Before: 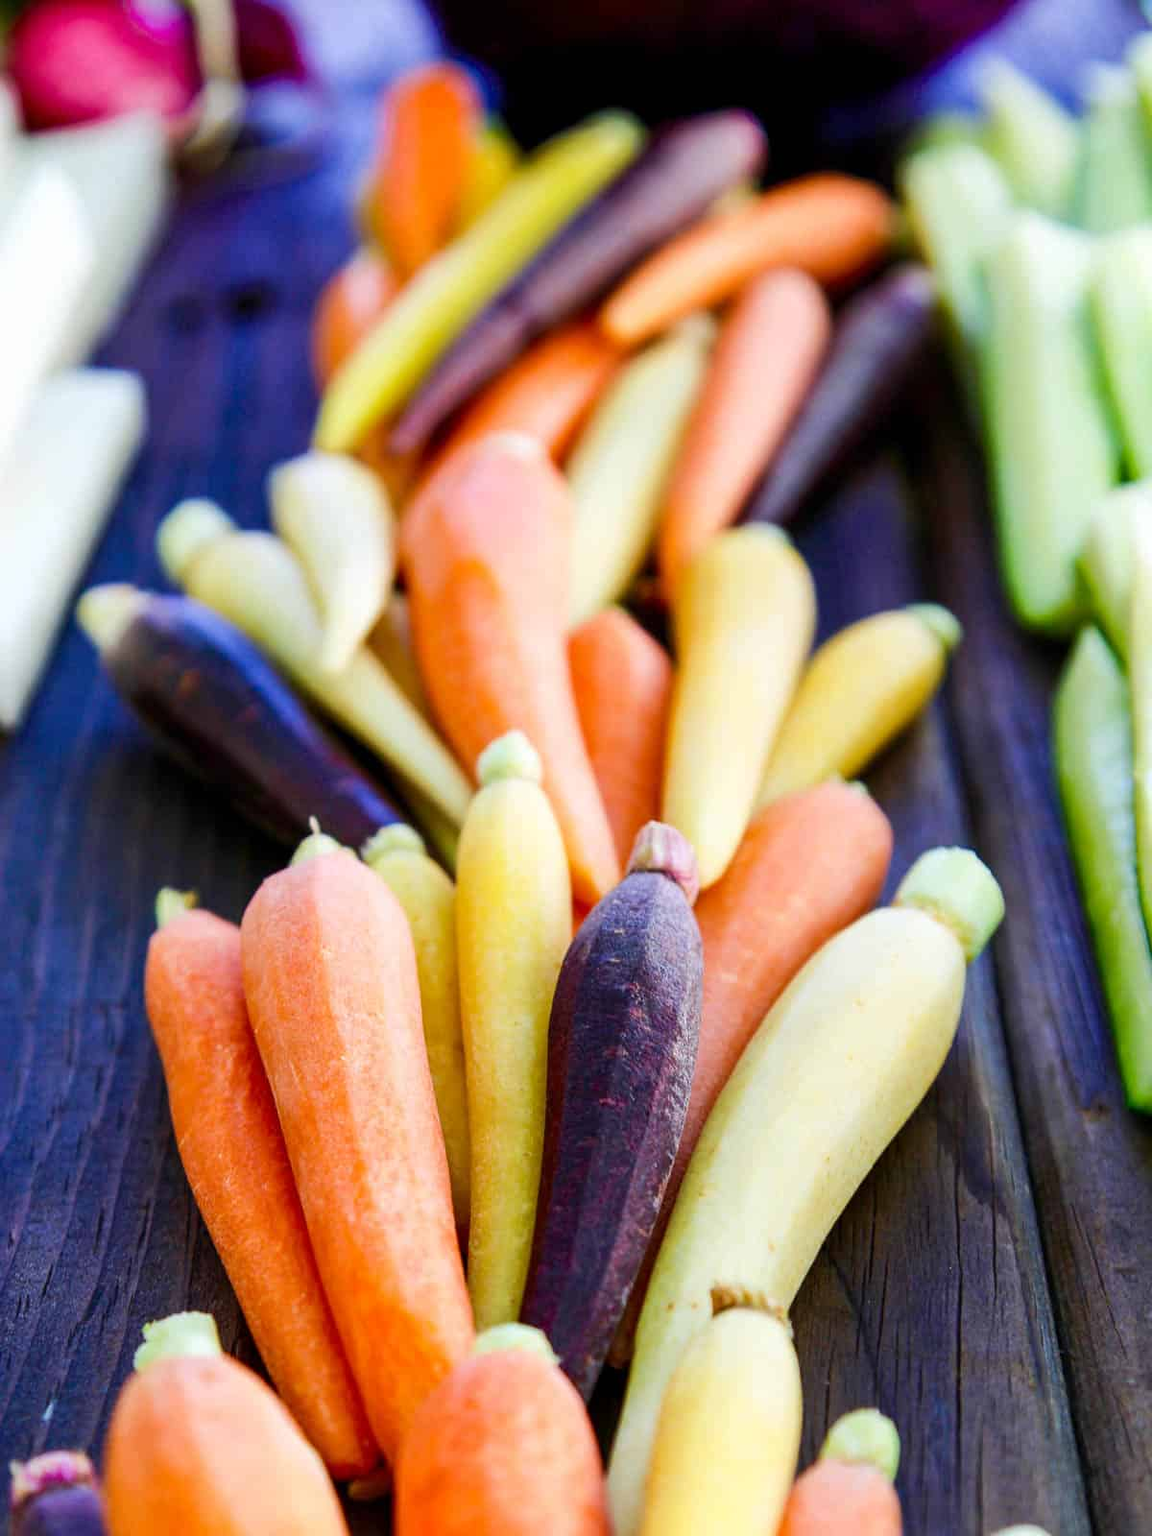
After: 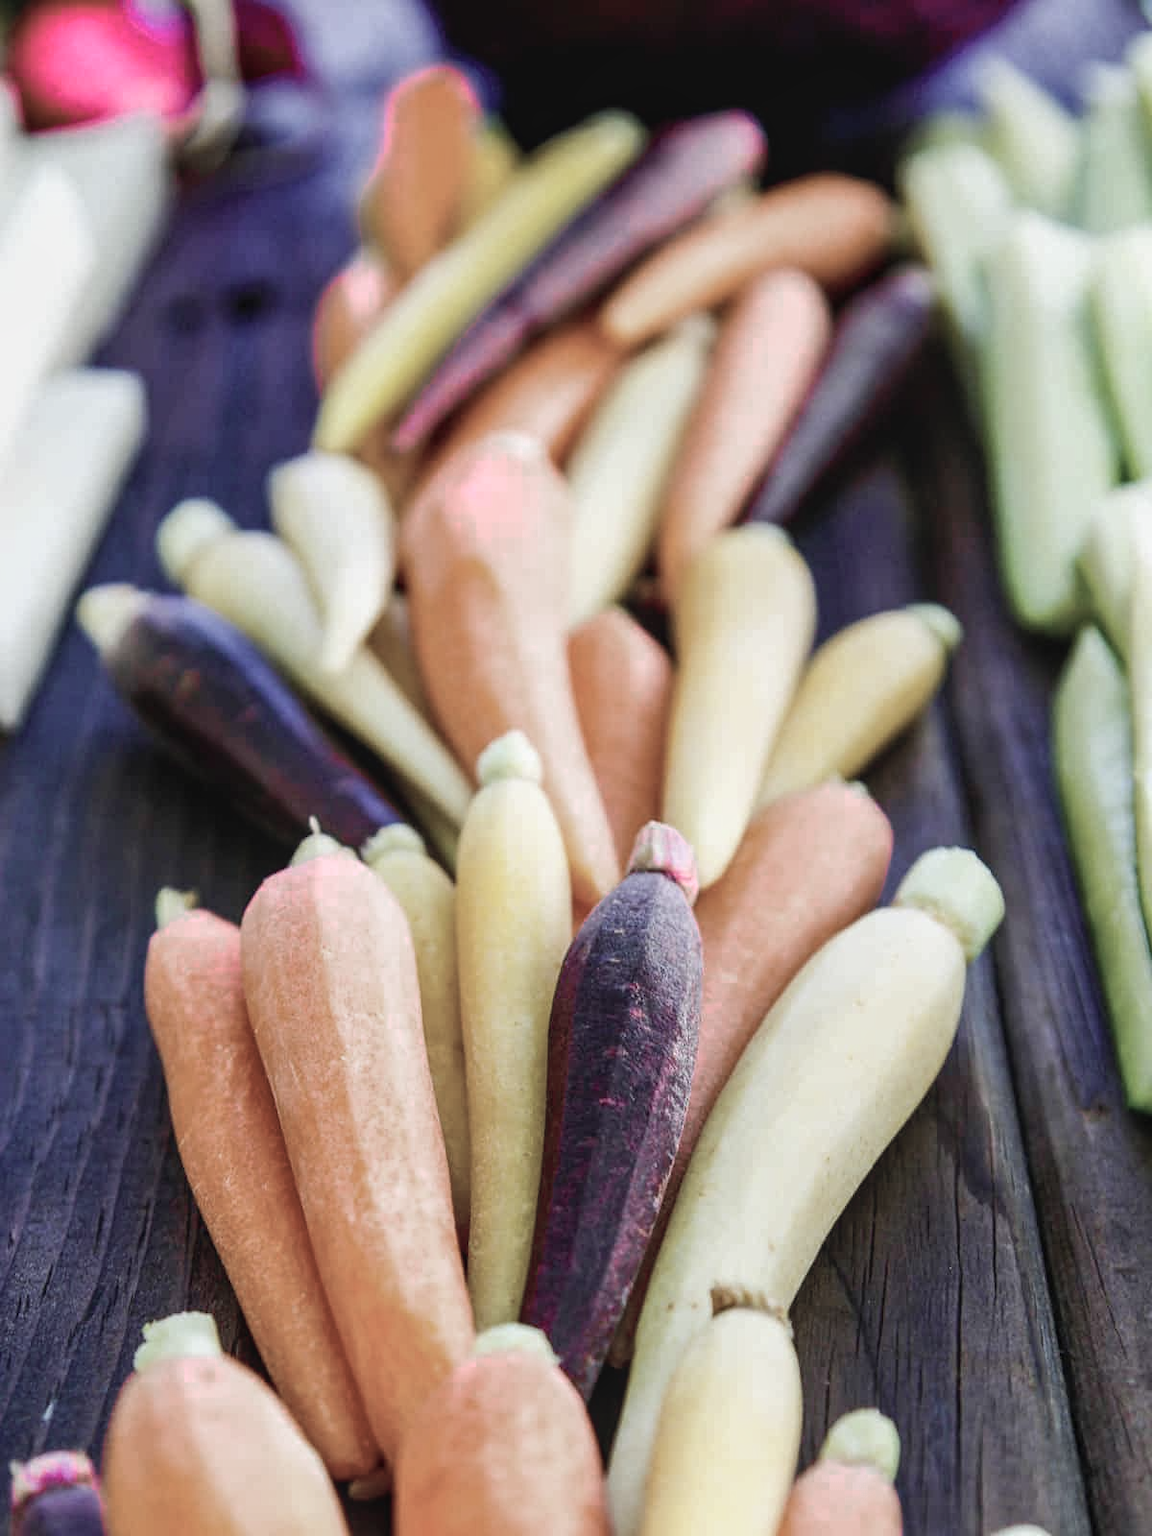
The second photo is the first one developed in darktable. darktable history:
local contrast: detail 110%
color zones: curves: ch0 [(0, 0.6) (0.129, 0.508) (0.193, 0.483) (0.429, 0.5) (0.571, 0.5) (0.714, 0.5) (0.857, 0.5) (1, 0.6)]; ch1 [(0, 0.481) (0.112, 0.245) (0.213, 0.223) (0.429, 0.233) (0.571, 0.231) (0.683, 0.242) (0.857, 0.296) (1, 0.481)]
